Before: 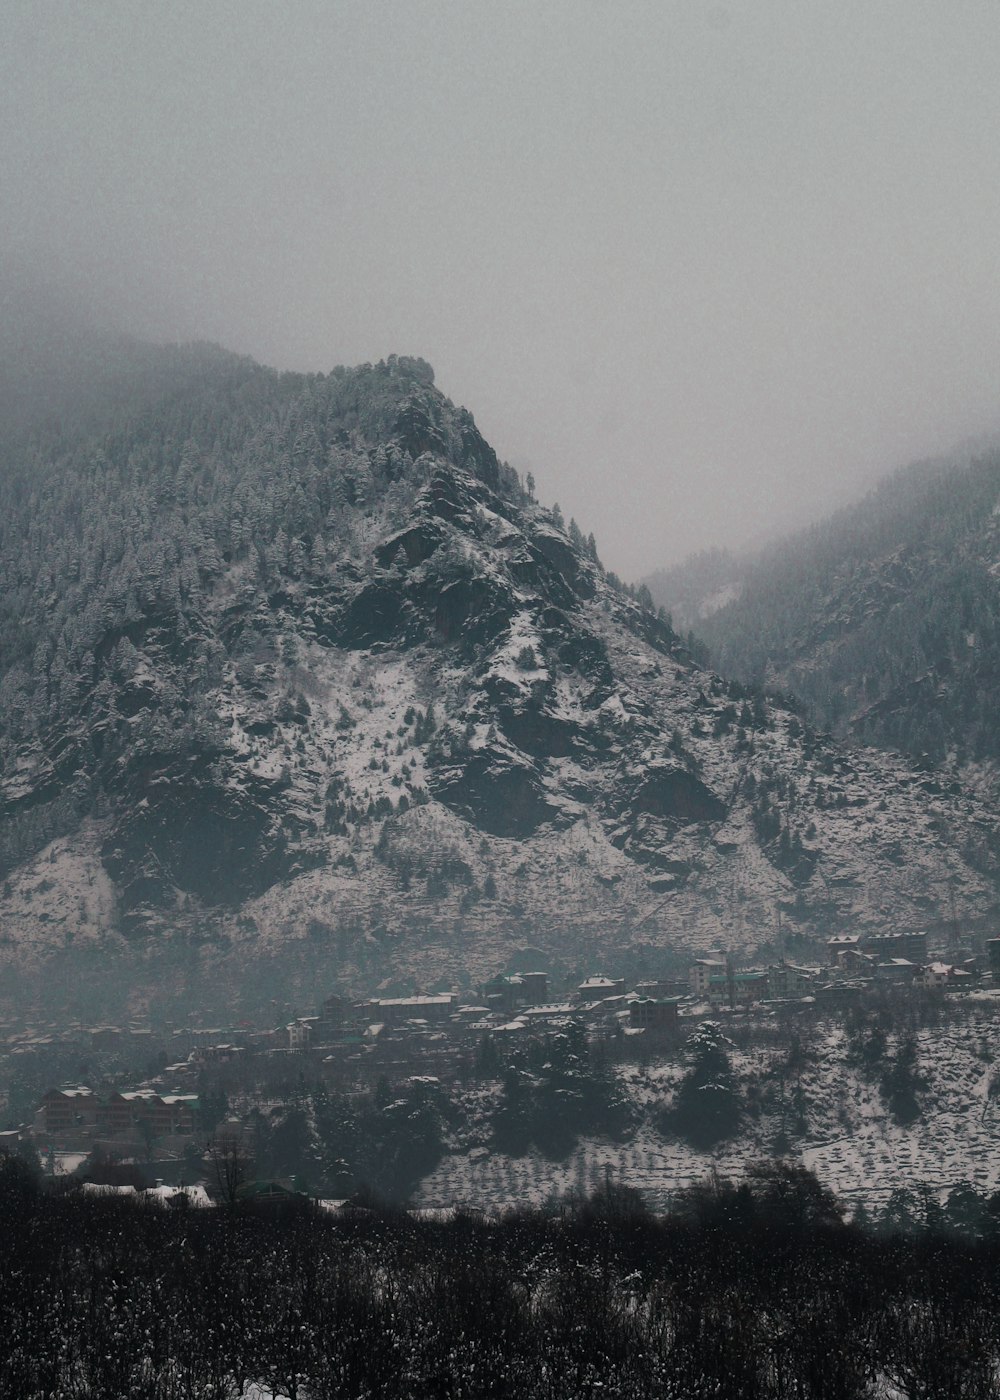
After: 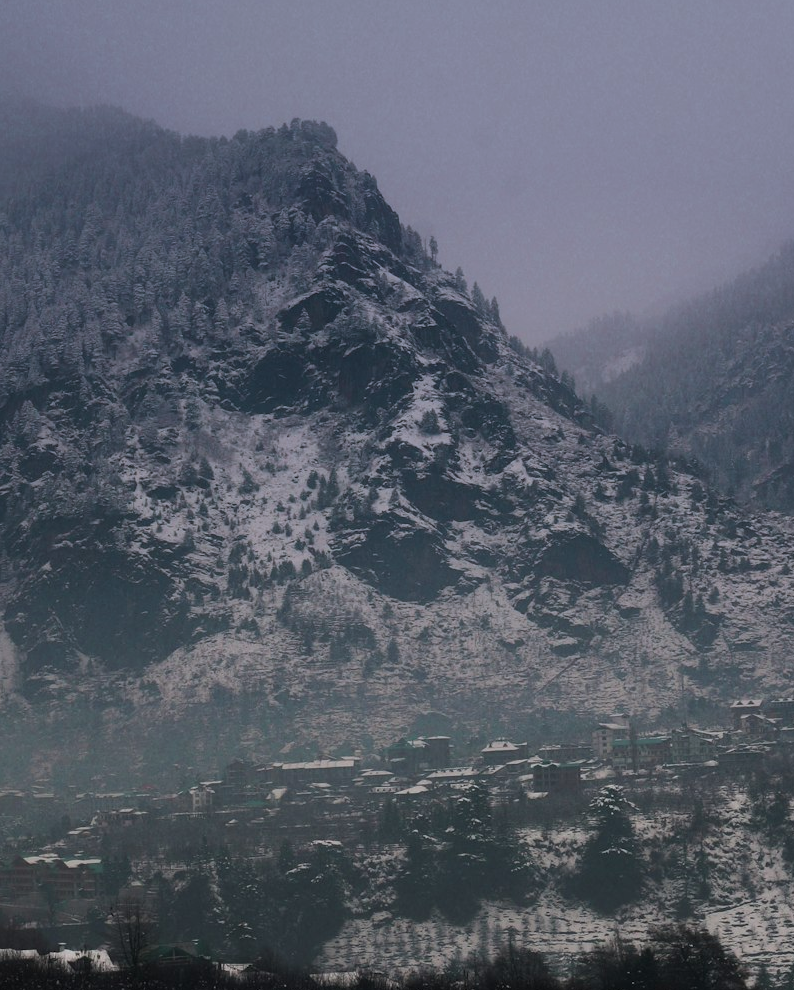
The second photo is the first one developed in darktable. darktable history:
graduated density: hue 238.83°, saturation 50%
crop: left 9.712%, top 16.928%, right 10.845%, bottom 12.332%
